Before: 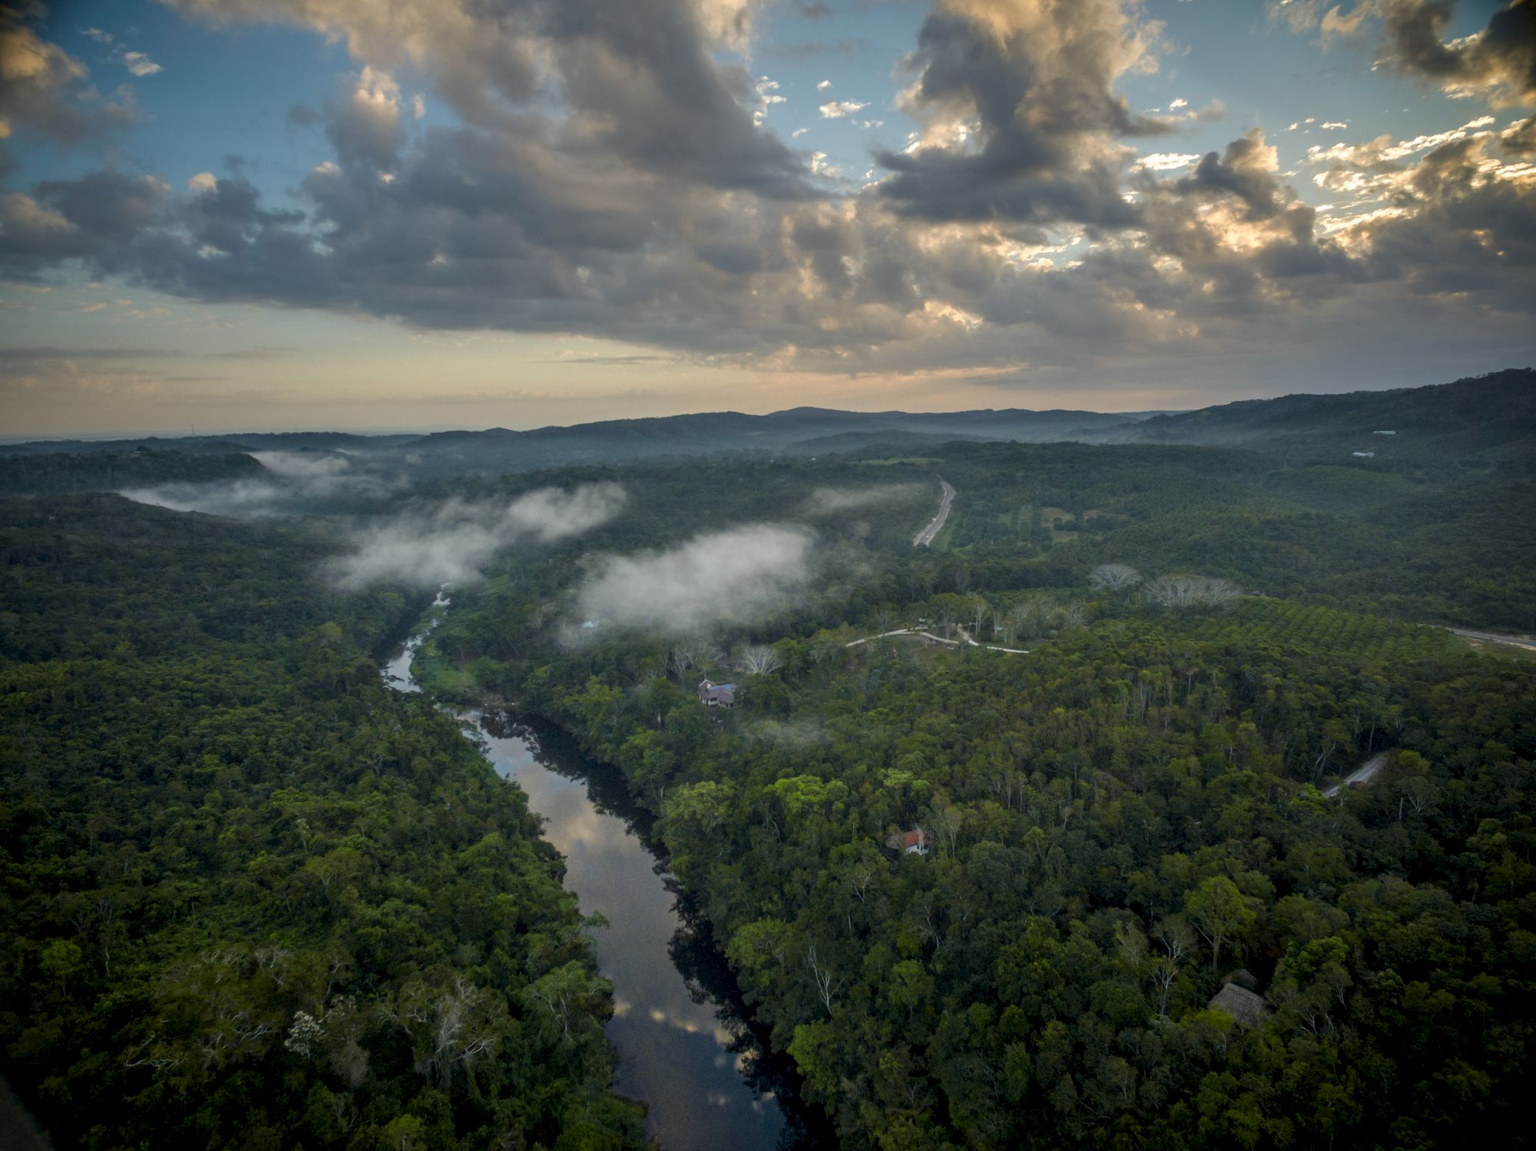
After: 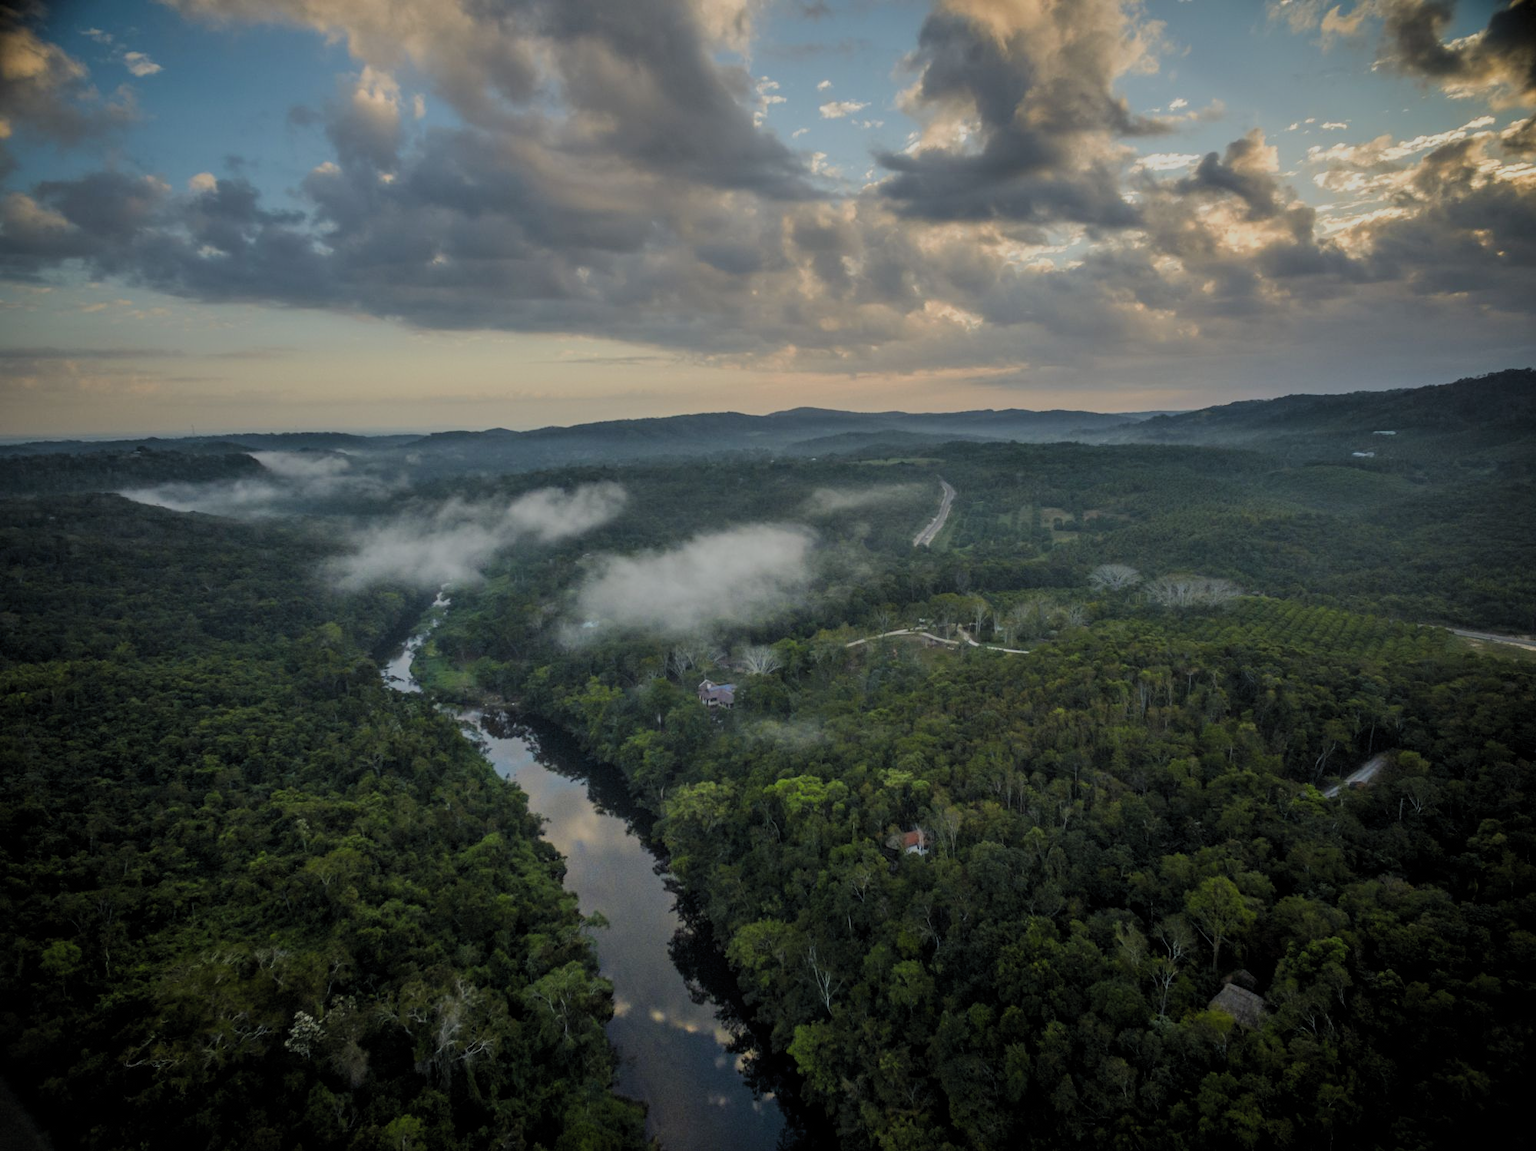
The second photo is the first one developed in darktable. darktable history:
filmic rgb: black relative exposure -7.45 EV, white relative exposure 4.81 EV, hardness 3.4, color science v5 (2021), contrast in shadows safe, contrast in highlights safe
